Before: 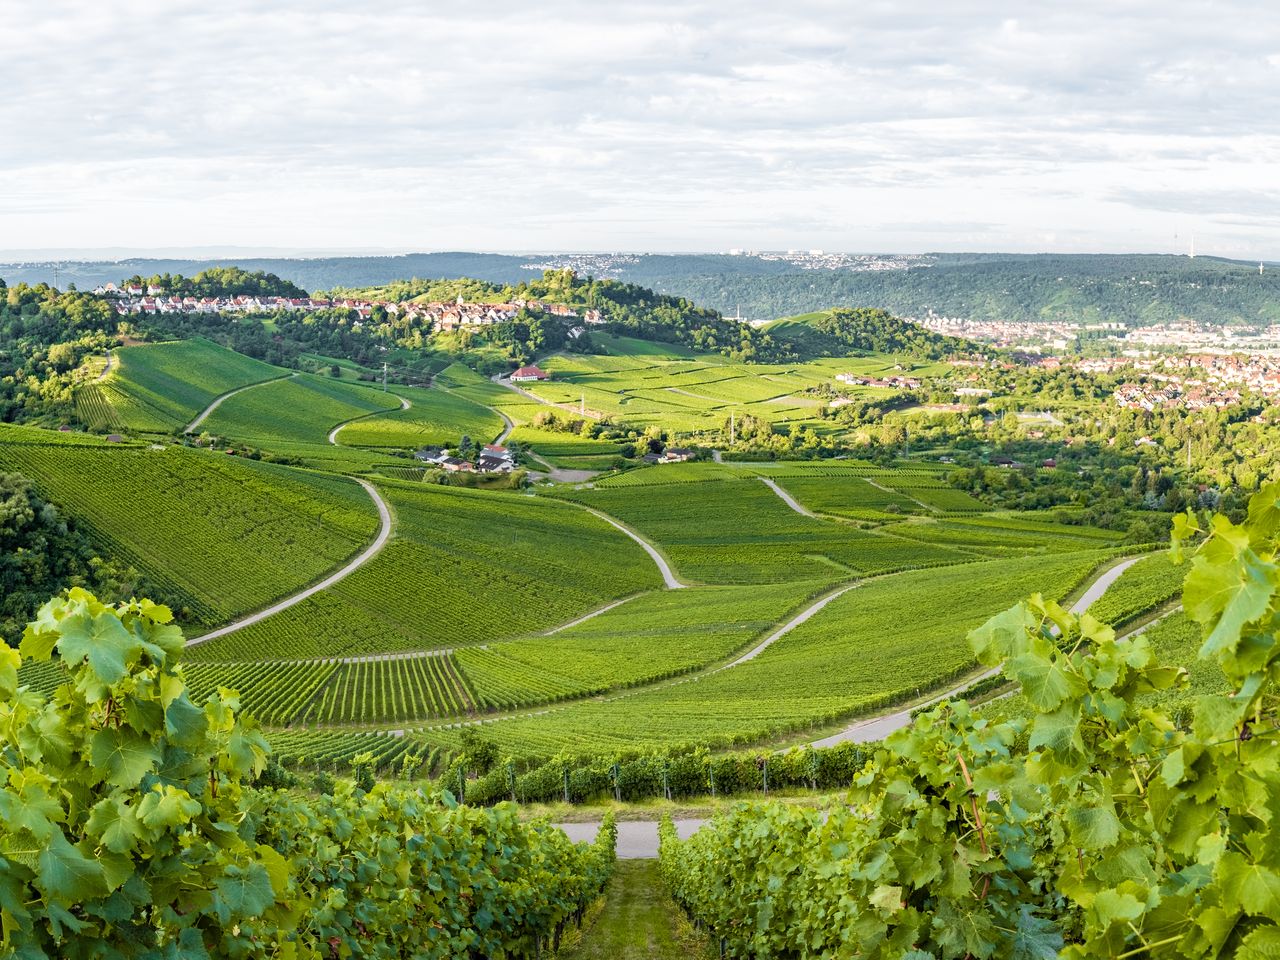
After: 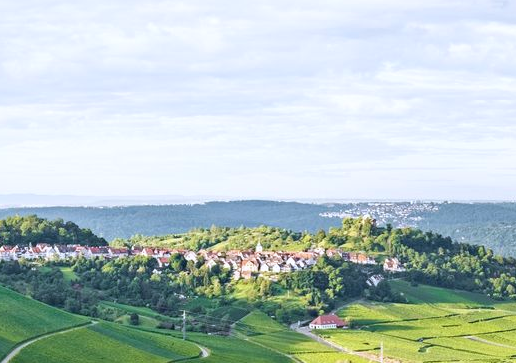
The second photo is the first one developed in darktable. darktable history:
crop: left 15.77%, top 5.449%, right 43.901%, bottom 56.68%
color calibration: illuminant as shot in camera, x 0.358, y 0.373, temperature 4628.91 K
